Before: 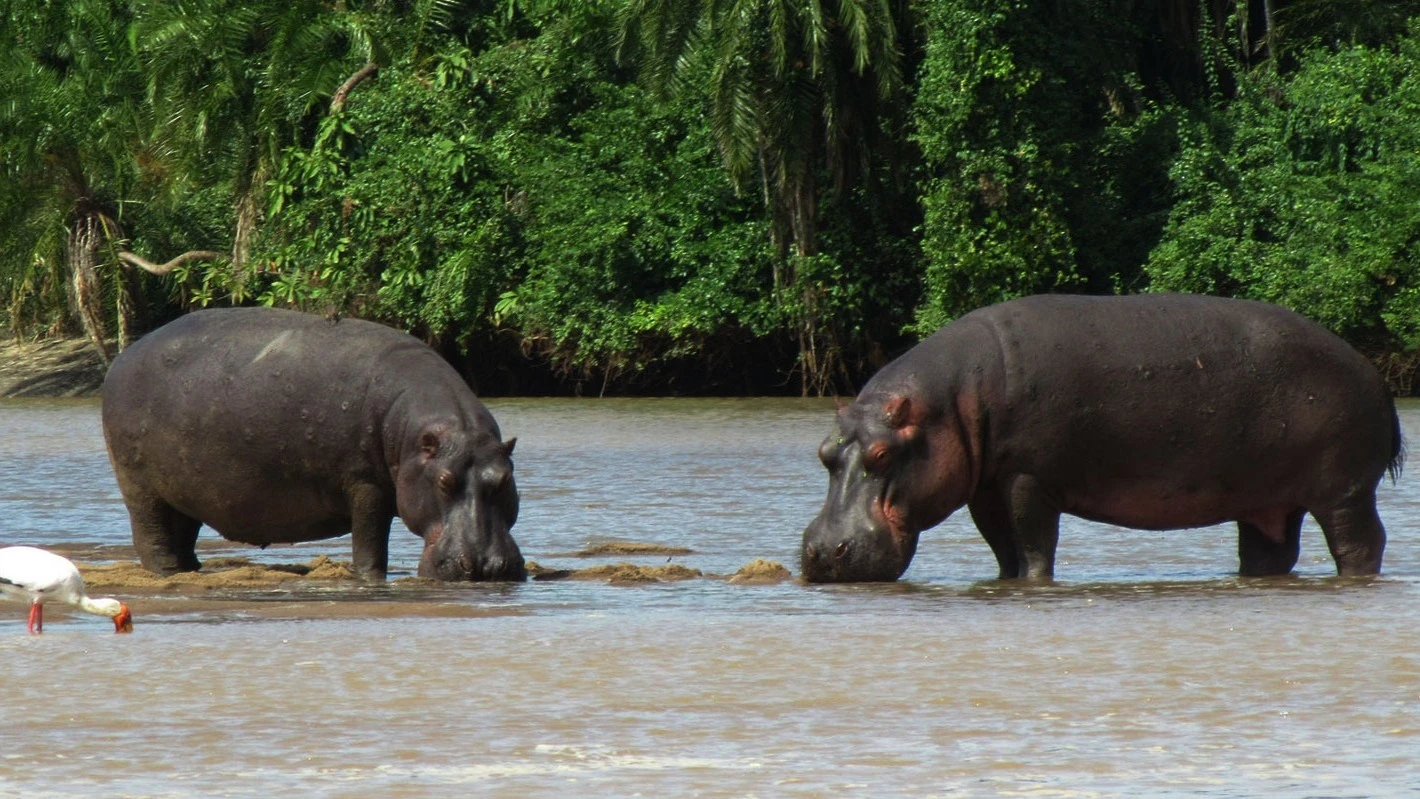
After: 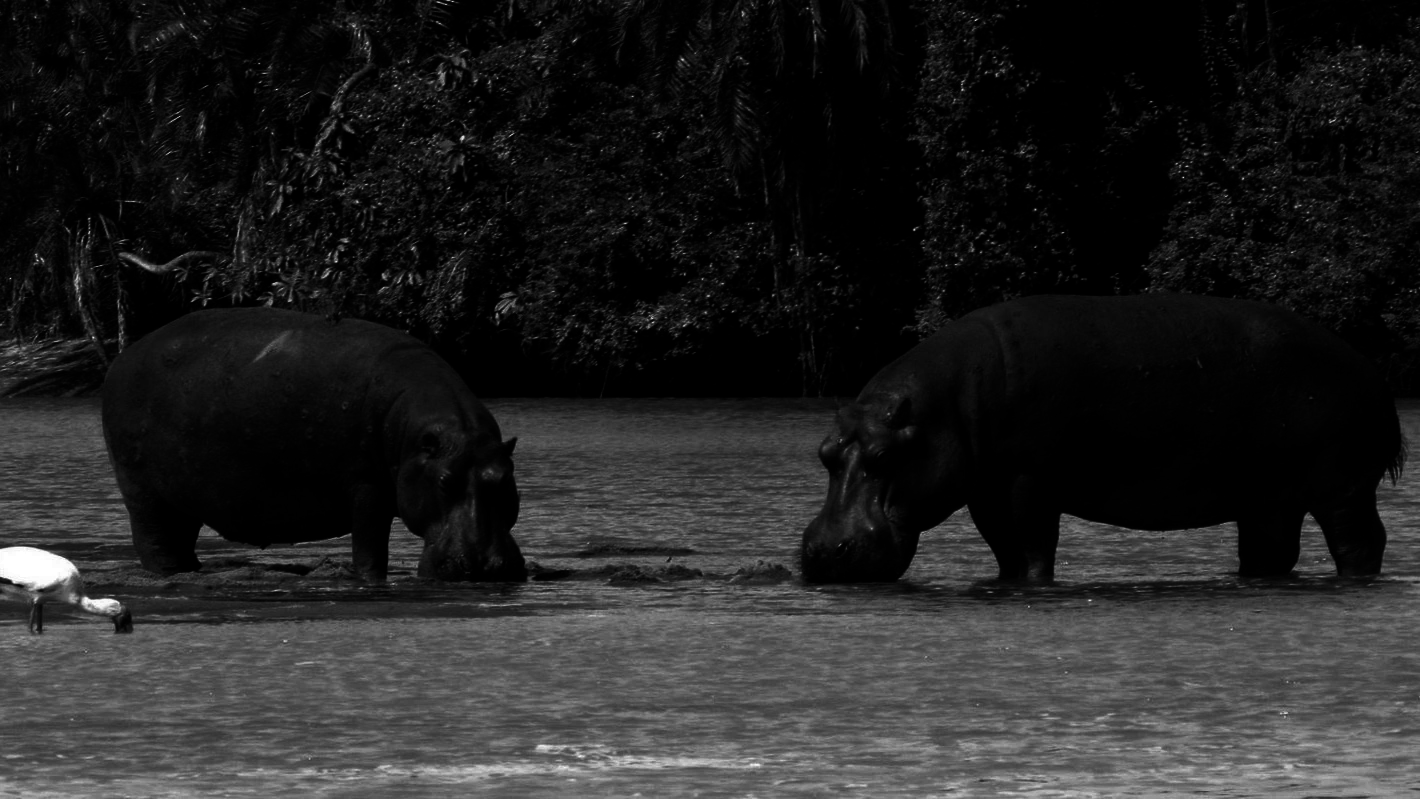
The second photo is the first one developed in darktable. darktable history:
contrast brightness saturation: contrast 0.02, brightness -1, saturation -1
color balance rgb: perceptual saturation grading › global saturation 20%, perceptual saturation grading › highlights -25%, perceptual saturation grading › shadows 50%
